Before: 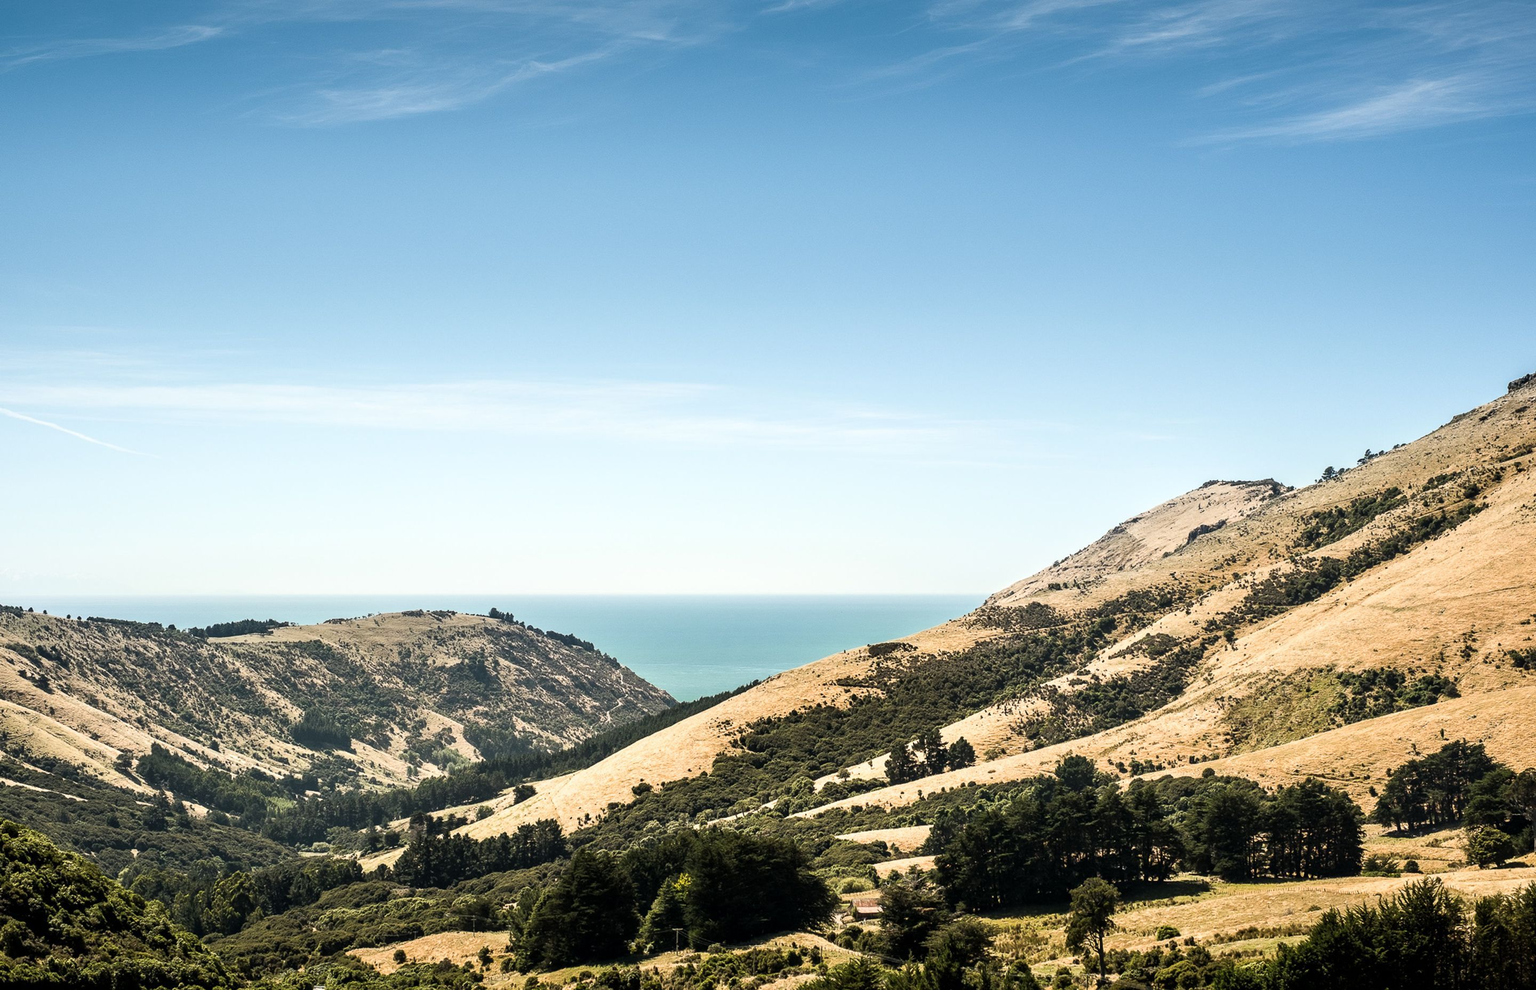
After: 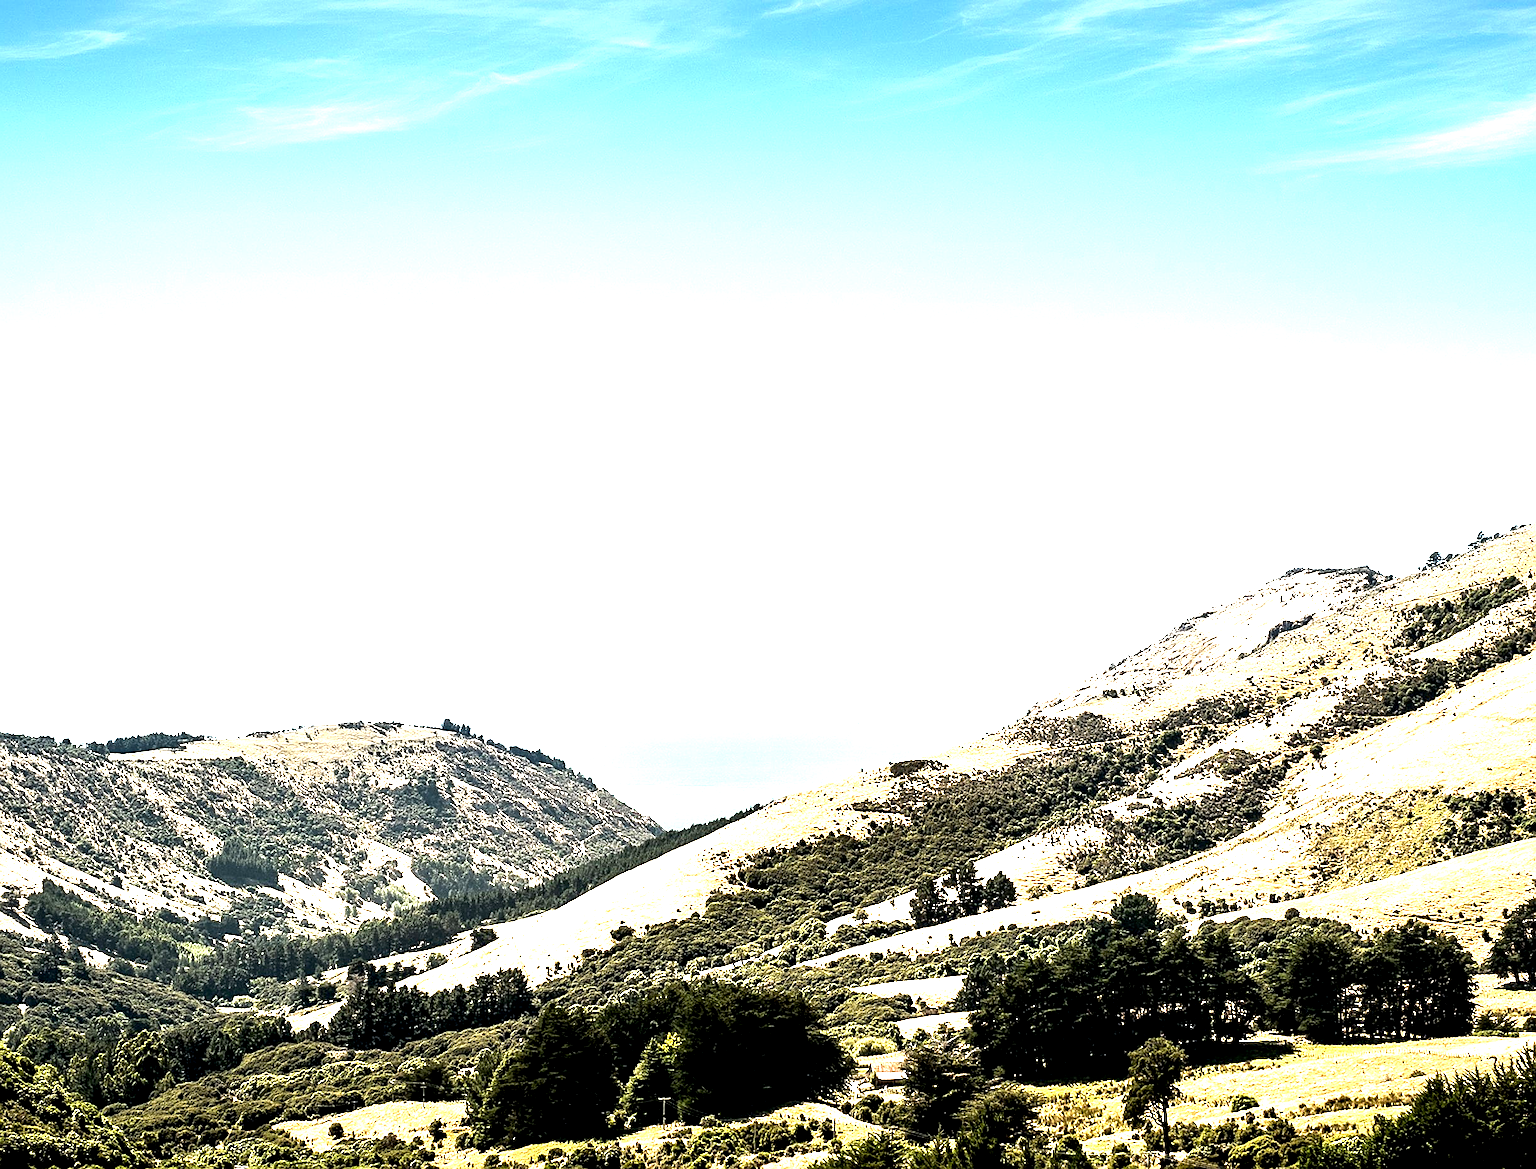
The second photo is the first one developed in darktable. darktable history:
sharpen: on, module defaults
crop: left 7.544%, right 7.843%
tone equalizer: -8 EV -0.773 EV, -7 EV -0.736 EV, -6 EV -0.605 EV, -5 EV -0.389 EV, -3 EV 0.366 EV, -2 EV 0.6 EV, -1 EV 0.685 EV, +0 EV 0.744 EV, edges refinement/feathering 500, mask exposure compensation -1.57 EV, preserve details no
exposure: black level correction 0.008, exposure 0.977 EV, compensate exposure bias true, compensate highlight preservation false
